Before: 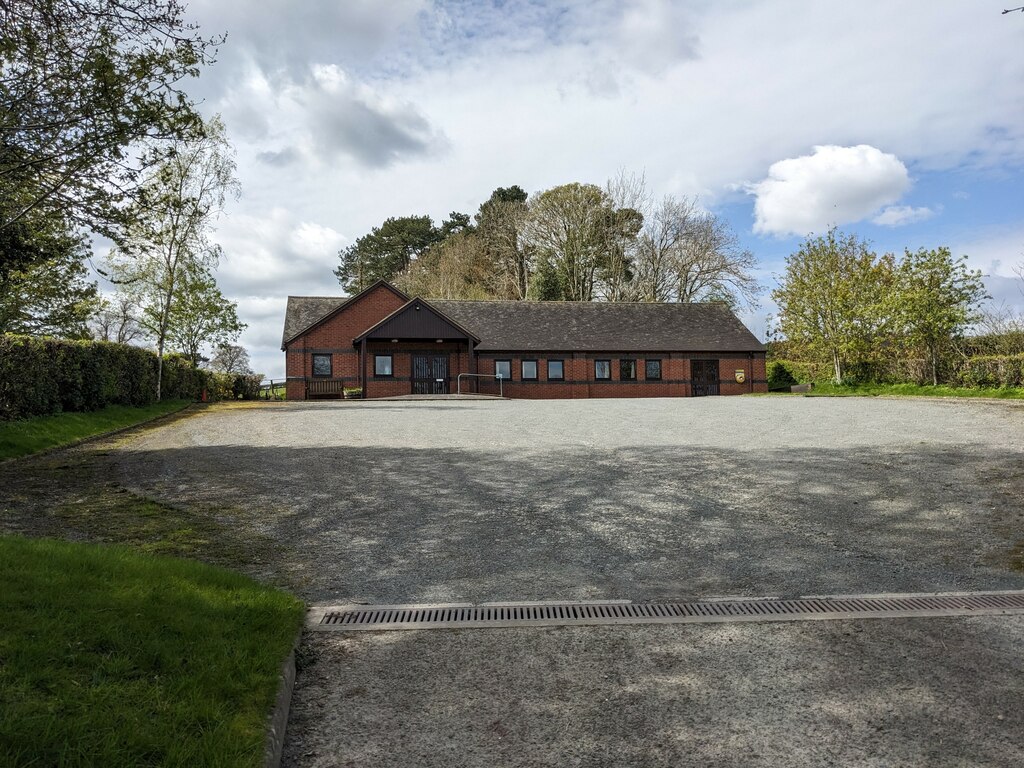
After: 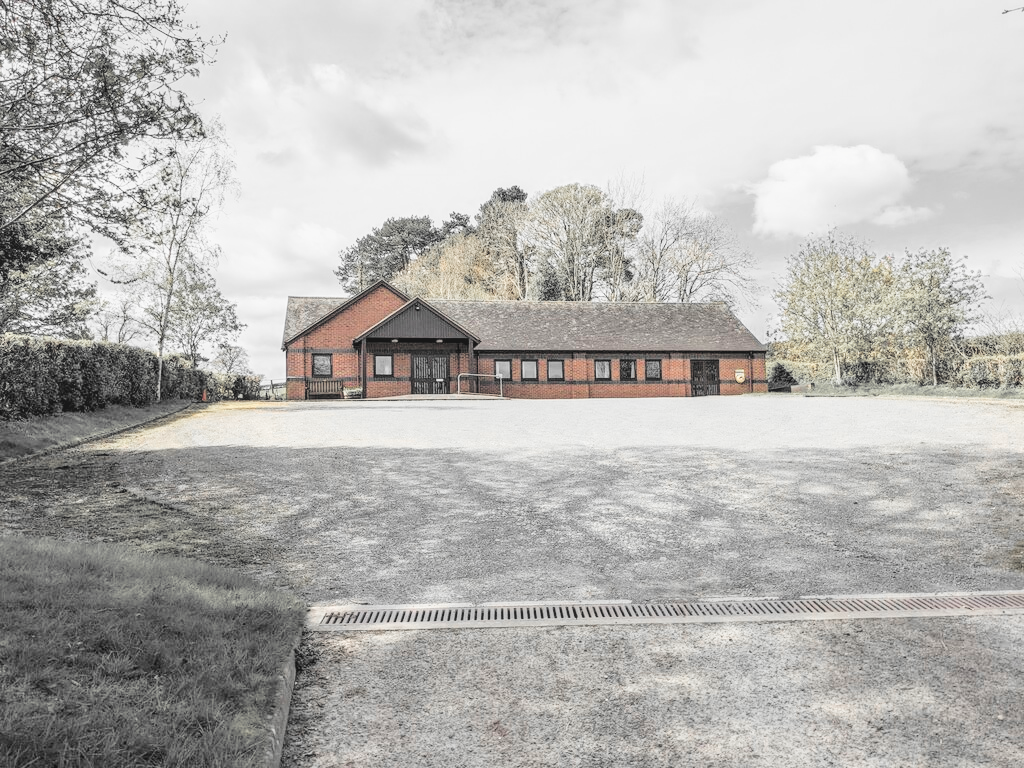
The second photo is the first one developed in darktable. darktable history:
local contrast: on, module defaults
color zones: curves: ch0 [(0, 0.447) (0.184, 0.543) (0.323, 0.476) (0.429, 0.445) (0.571, 0.443) (0.714, 0.451) (0.857, 0.452) (1, 0.447)]; ch1 [(0, 0.464) (0.176, 0.46) (0.287, 0.177) (0.429, 0.002) (0.571, 0) (0.714, 0) (0.857, 0) (1, 0.464)], mix 20%
contrast brightness saturation: brightness 1
filmic rgb: black relative exposure -7.5 EV, white relative exposure 5 EV, hardness 3.31, contrast 1.3, contrast in shadows safe
color balance rgb: perceptual saturation grading › global saturation 20%, perceptual saturation grading › highlights -25%, perceptual saturation grading › shadows 25%
